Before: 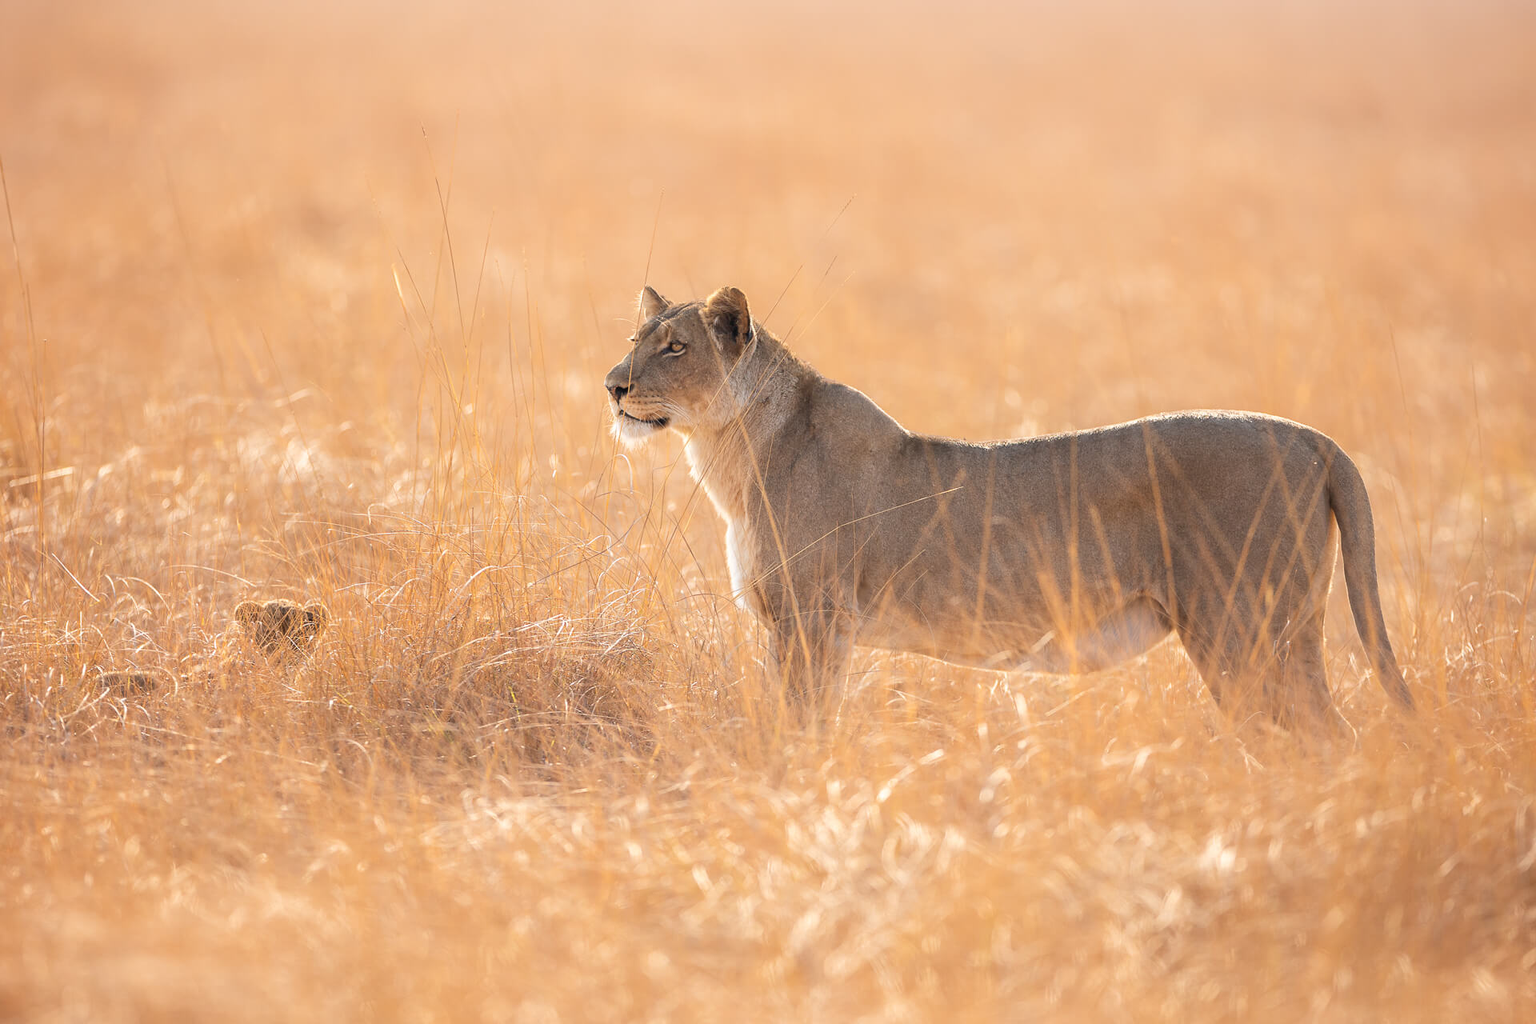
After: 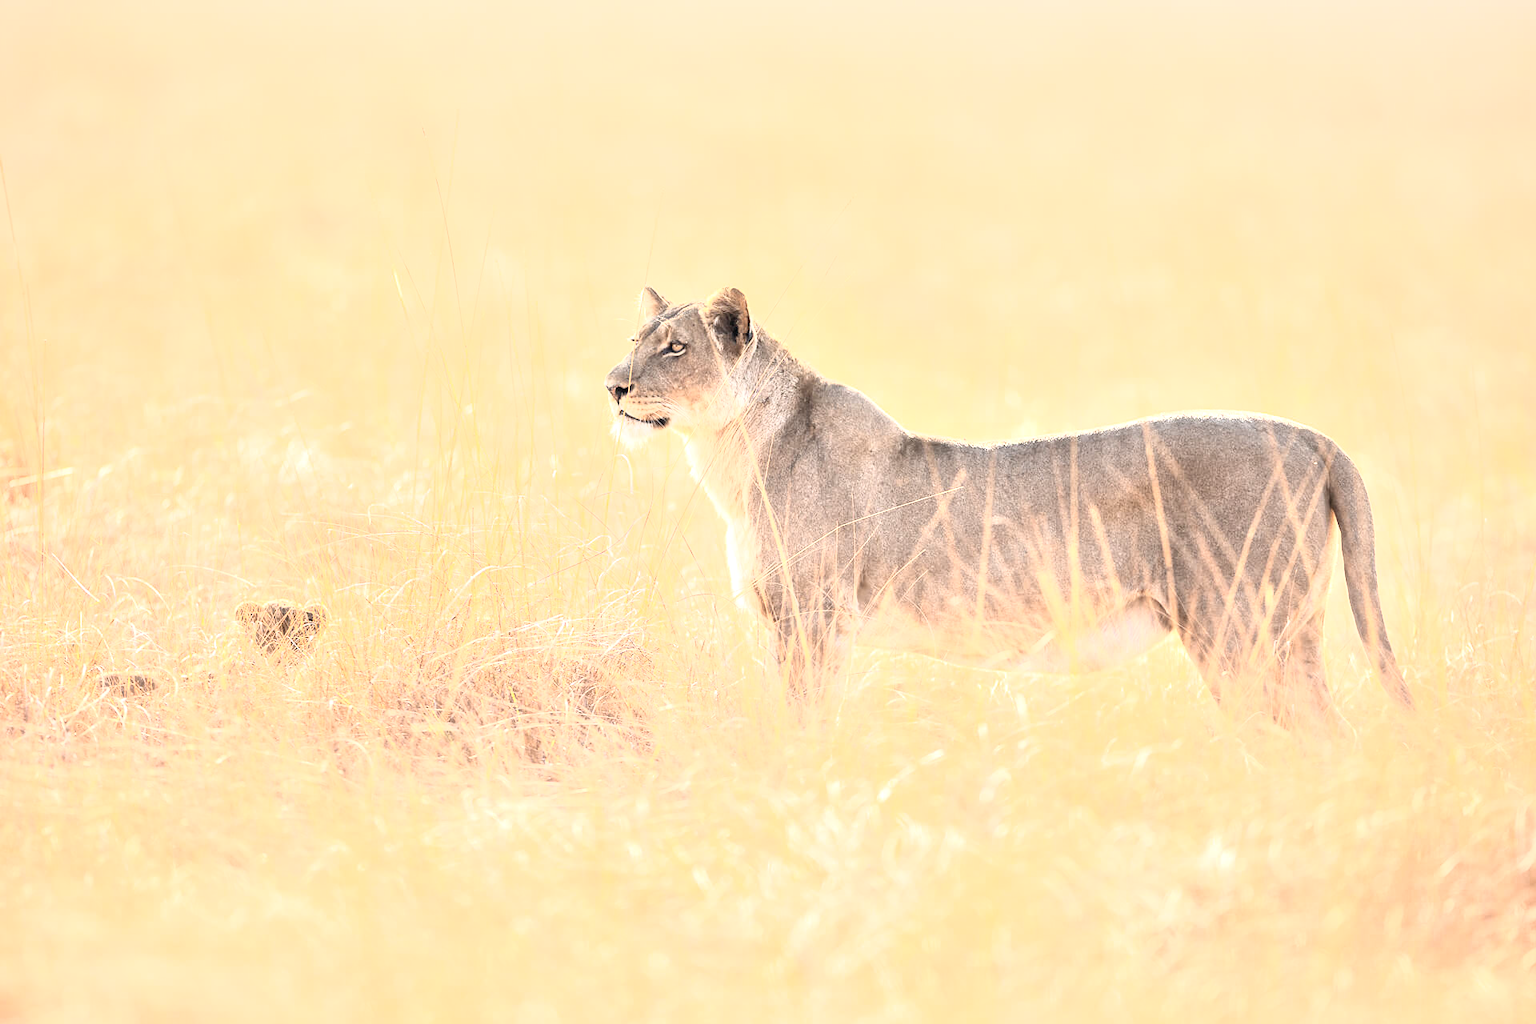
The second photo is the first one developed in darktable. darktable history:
local contrast: mode bilateral grid, contrast 20, coarseness 51, detail 161%, midtone range 0.2
tone curve: curves: ch0 [(0, 0) (0.003, 0.003) (0.011, 0.011) (0.025, 0.026) (0.044, 0.045) (0.069, 0.087) (0.1, 0.141) (0.136, 0.202) (0.177, 0.271) (0.224, 0.357) (0.277, 0.461) (0.335, 0.583) (0.399, 0.685) (0.468, 0.782) (0.543, 0.867) (0.623, 0.927) (0.709, 0.96) (0.801, 0.975) (0.898, 0.987) (1, 1)], color space Lab, independent channels, preserve colors none
